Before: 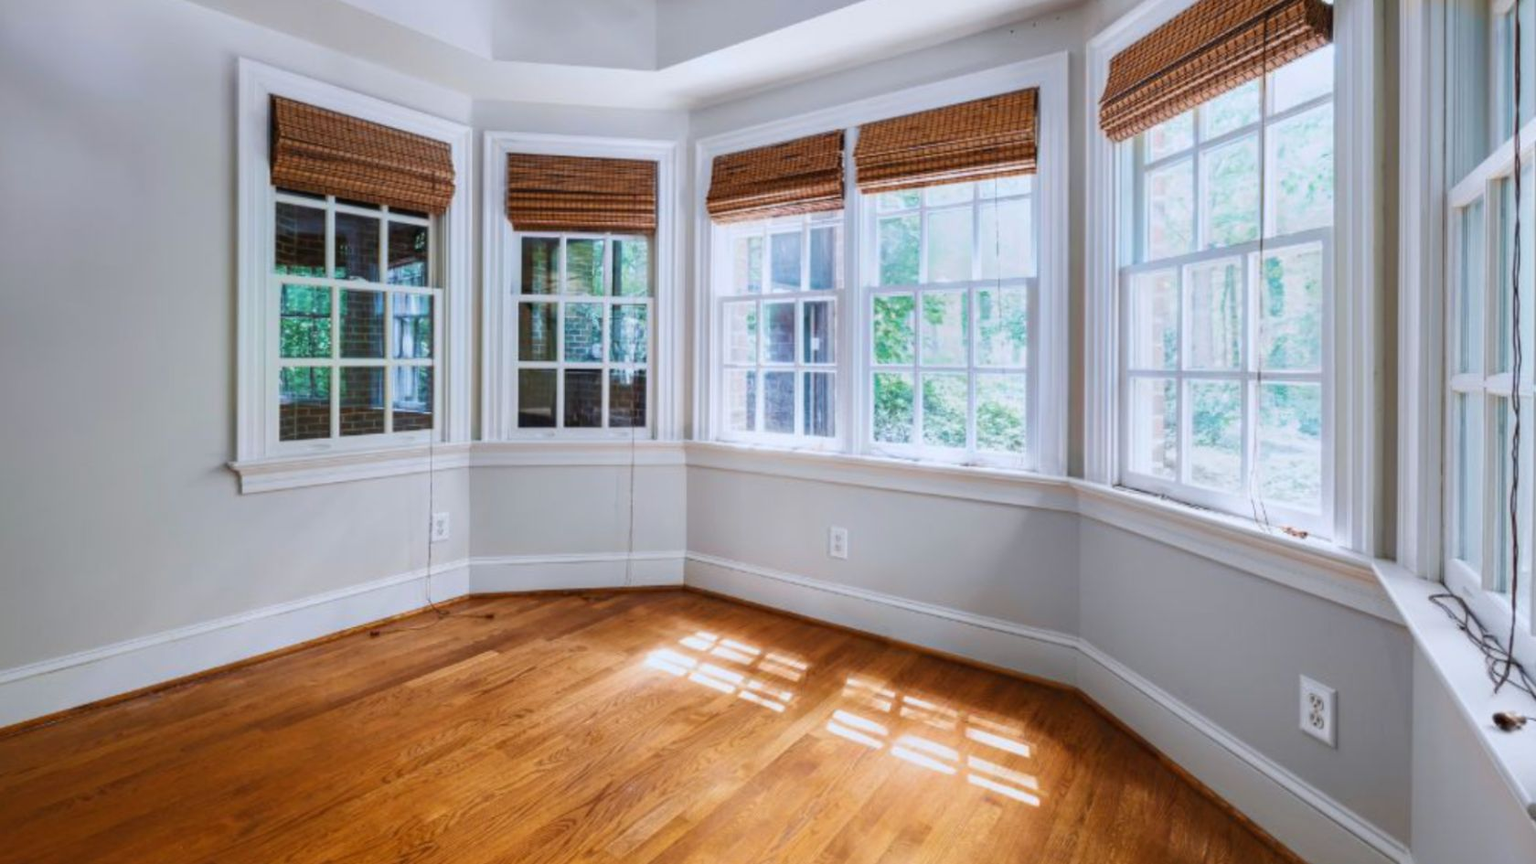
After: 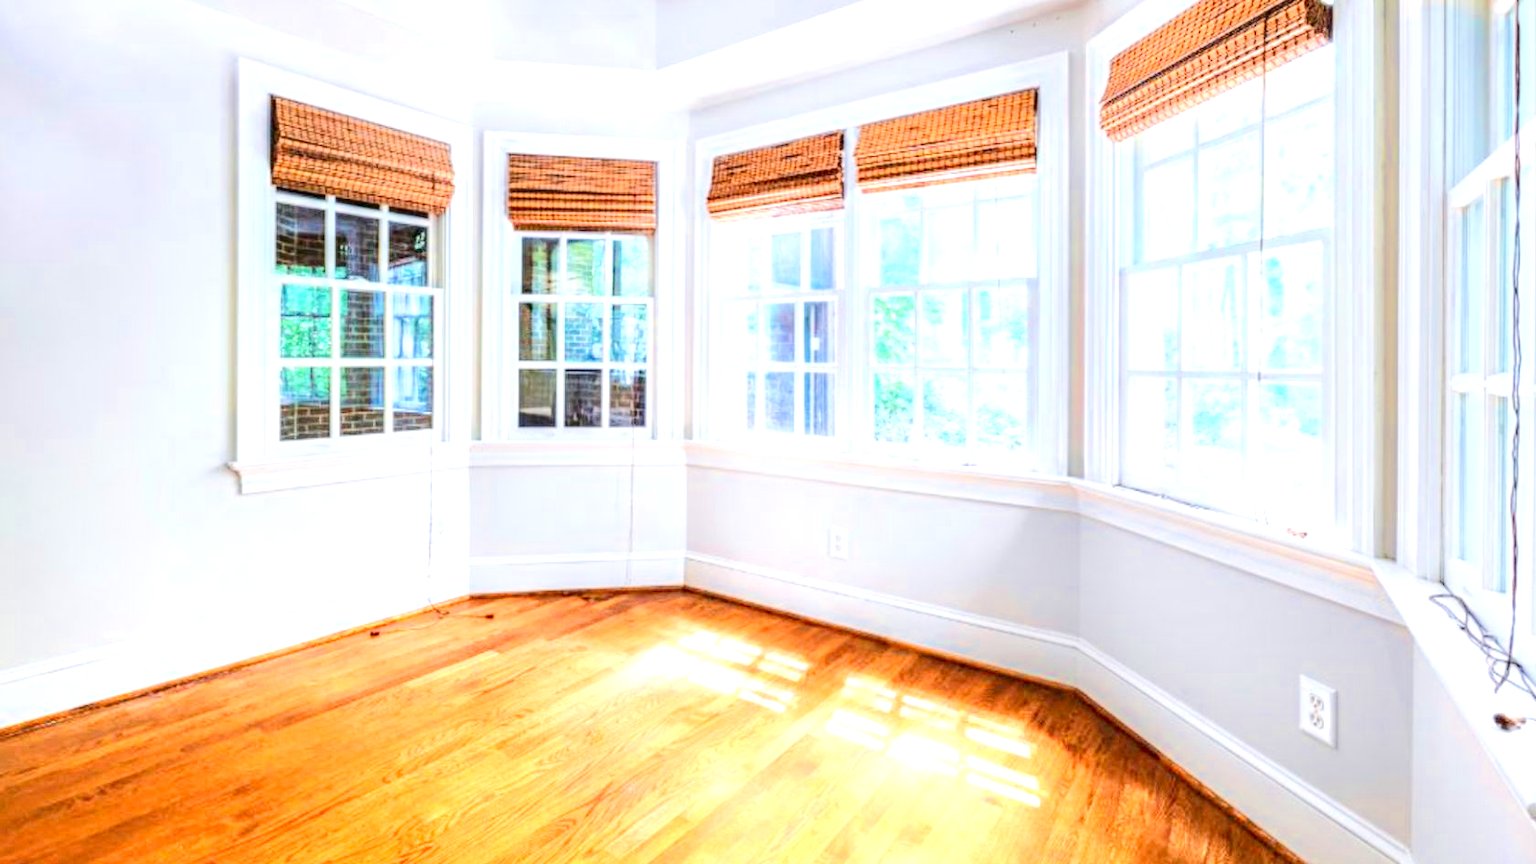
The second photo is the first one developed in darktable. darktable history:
exposure: exposure 3 EV, compensate highlight preservation false
local contrast: highlights 12%, shadows 38%, detail 183%, midtone range 0.471
tone curve: curves: ch0 [(0, 0.148) (0.191, 0.225) (0.712, 0.695) (0.864, 0.797) (1, 0.839)]
